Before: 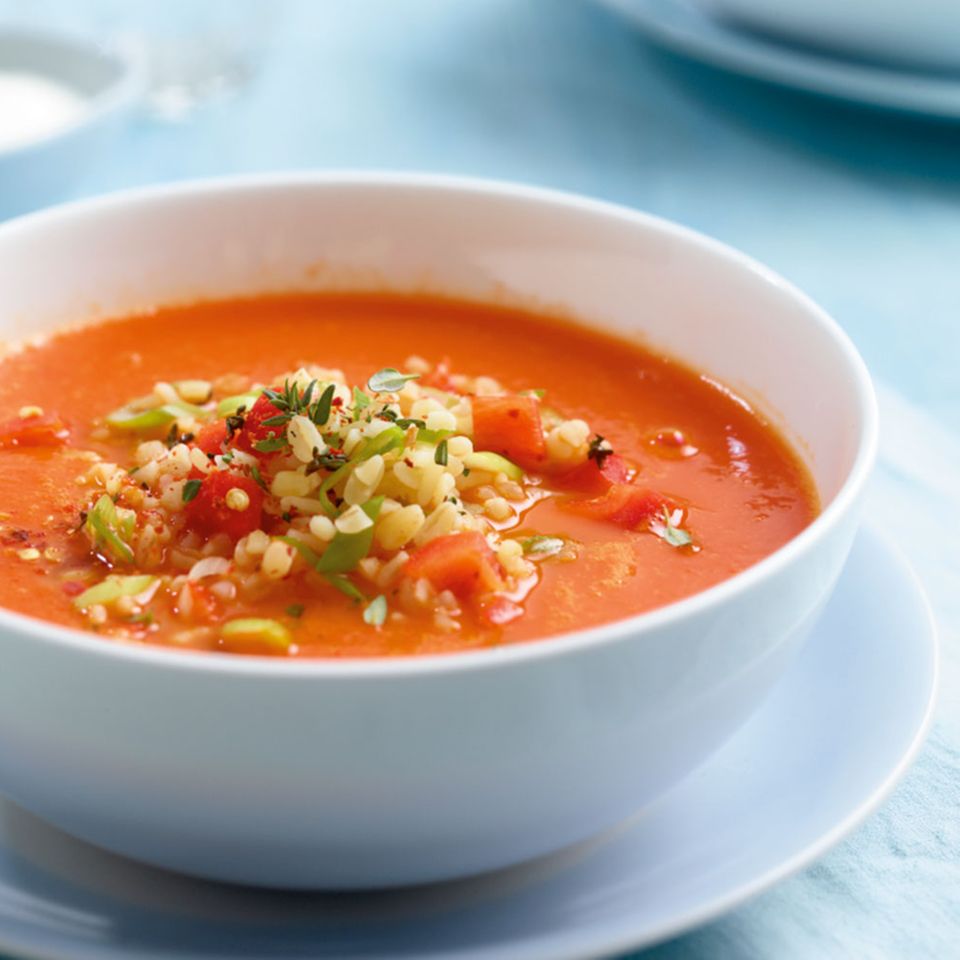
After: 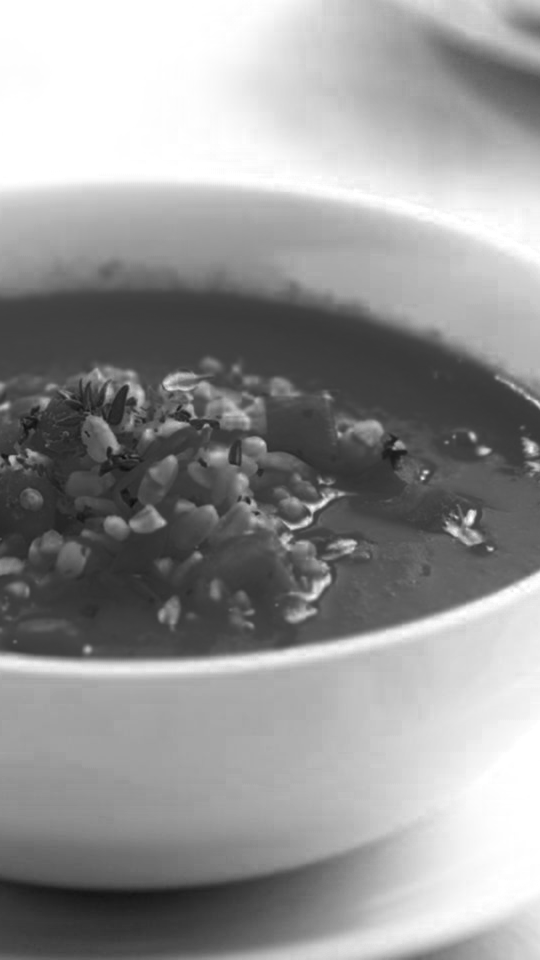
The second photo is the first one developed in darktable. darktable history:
color zones: curves: ch0 [(0.287, 0.048) (0.493, 0.484) (0.737, 0.816)]; ch1 [(0, 0) (0.143, 0) (0.286, 0) (0.429, 0) (0.571, 0) (0.714, 0) (0.857, 0)]
crop: left 21.496%, right 22.254%
bloom: size 15%, threshold 97%, strength 7%
